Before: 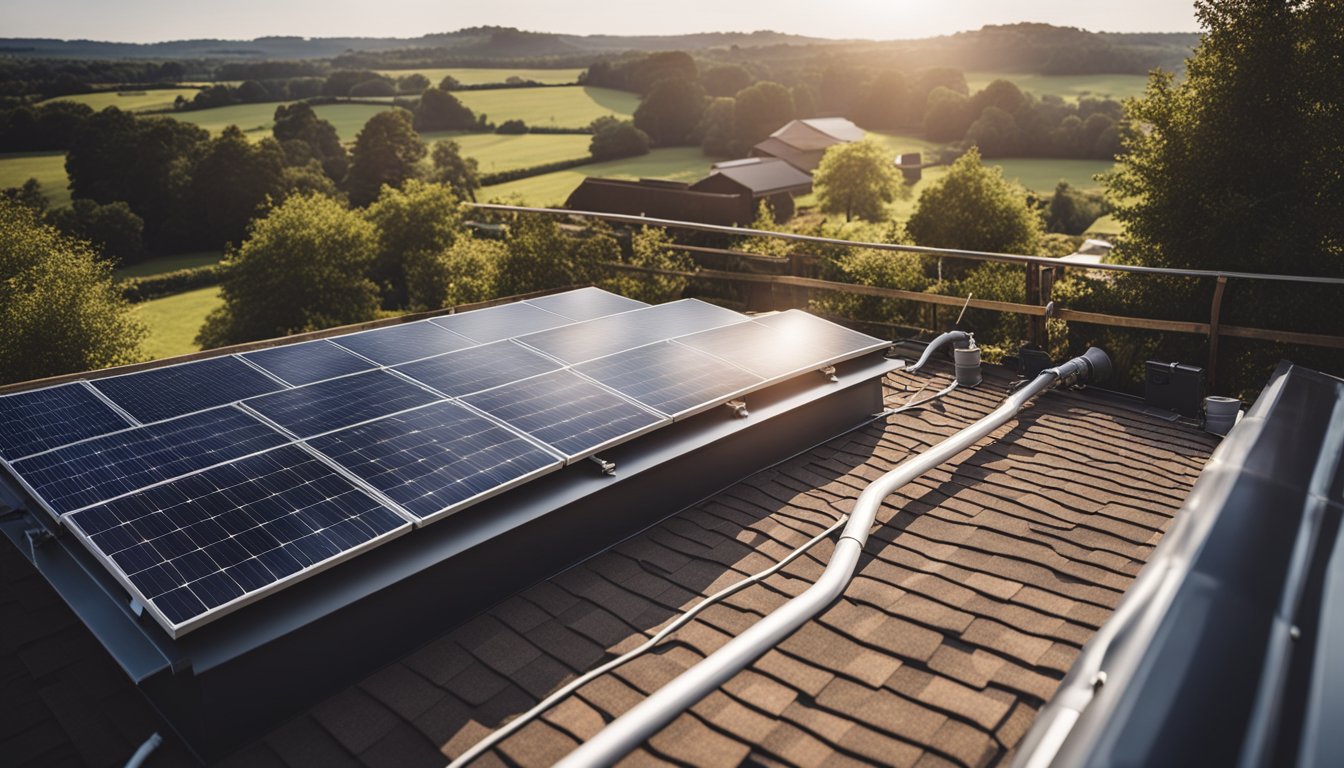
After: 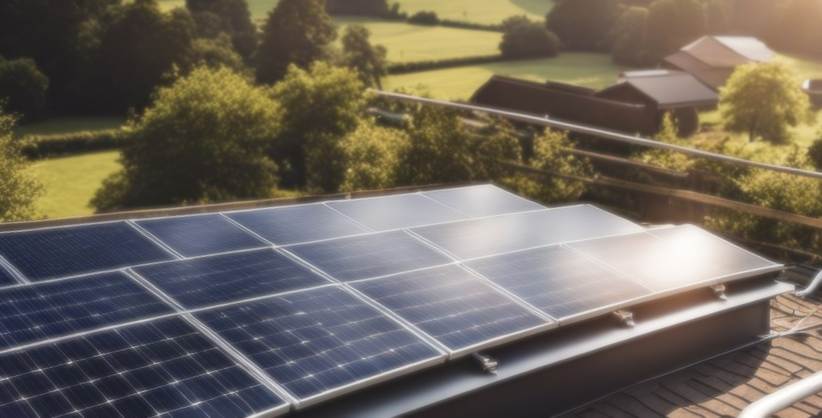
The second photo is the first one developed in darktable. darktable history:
soften: size 8.67%, mix 49%
crop and rotate: angle -4.99°, left 2.122%, top 6.945%, right 27.566%, bottom 30.519%
